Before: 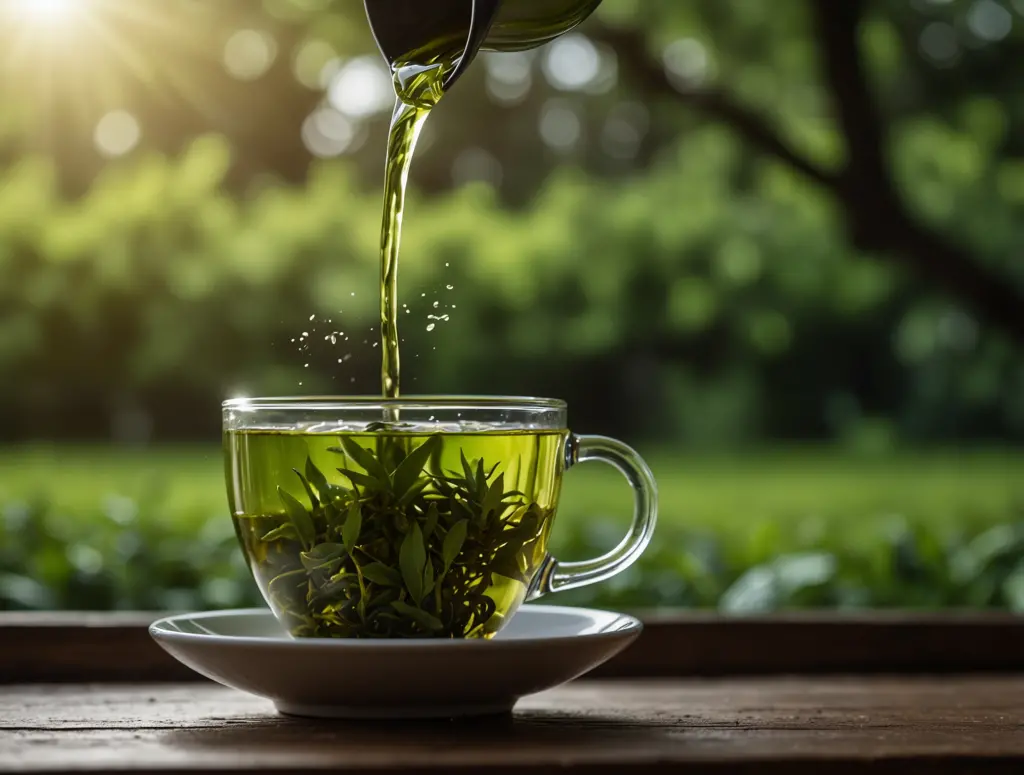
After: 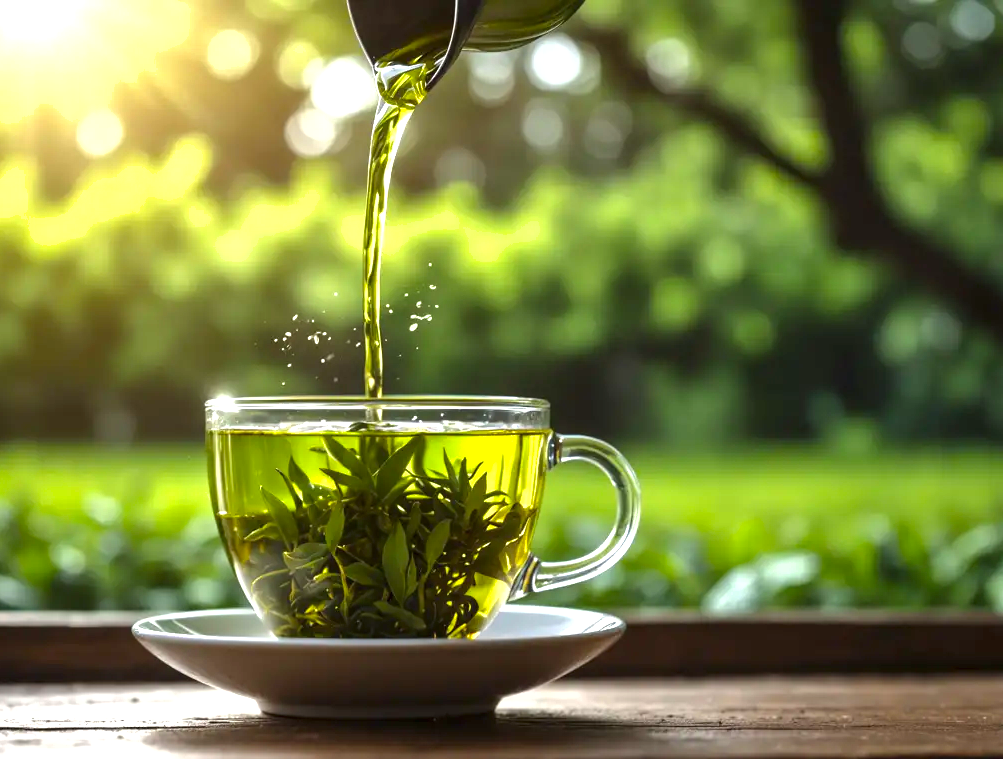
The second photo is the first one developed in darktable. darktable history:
exposure: black level correction 0, exposure 1.4 EV, compensate highlight preservation false
shadows and highlights: shadows -20, white point adjustment -2, highlights -35
crop: left 1.743%, right 0.268%, bottom 2.011%
color balance: output saturation 110%
